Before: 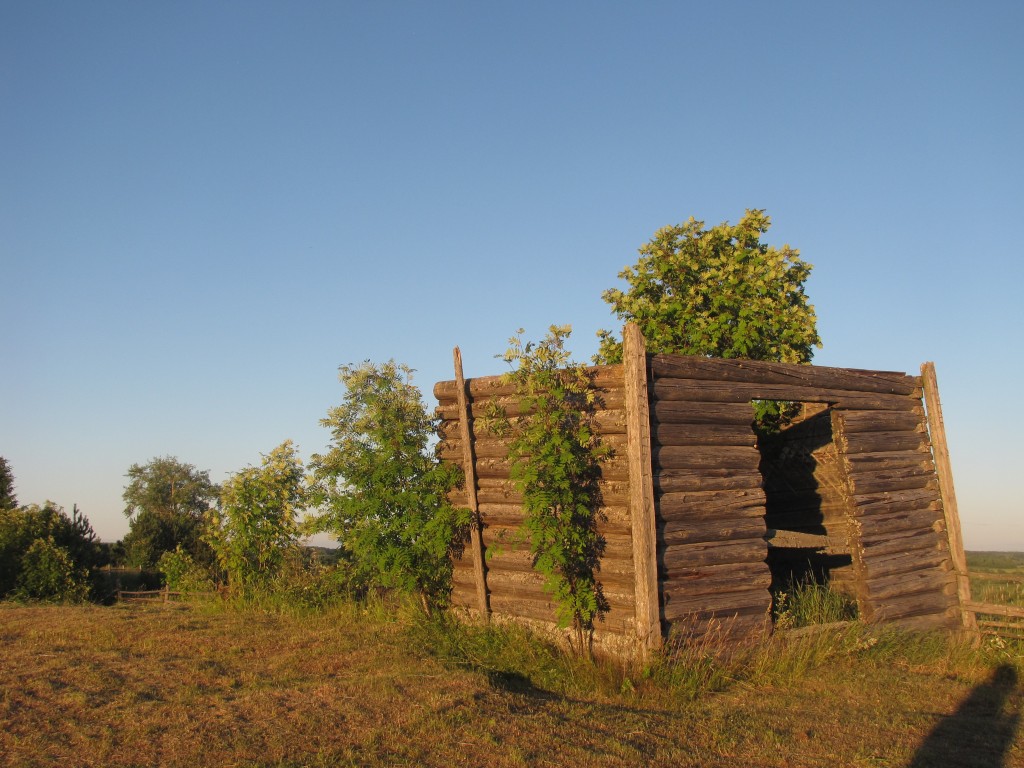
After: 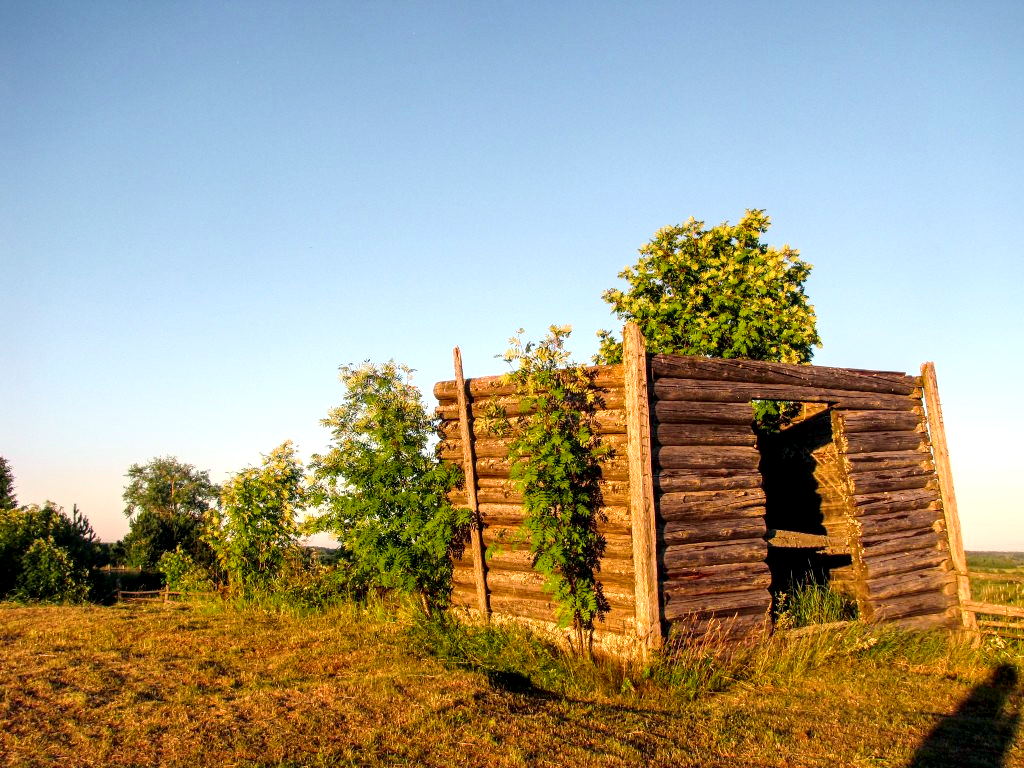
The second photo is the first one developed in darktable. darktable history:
tone curve: curves: ch0 [(0.003, 0) (0.066, 0.023) (0.149, 0.094) (0.264, 0.238) (0.395, 0.421) (0.517, 0.56) (0.688, 0.743) (0.813, 0.846) (1, 1)]; ch1 [(0, 0) (0.164, 0.115) (0.337, 0.332) (0.39, 0.398) (0.464, 0.461) (0.501, 0.5) (0.521, 0.535) (0.571, 0.588) (0.652, 0.681) (0.733, 0.749) (0.811, 0.796) (1, 1)]; ch2 [(0, 0) (0.337, 0.382) (0.464, 0.476) (0.501, 0.502) (0.527, 0.54) (0.556, 0.567) (0.6, 0.59) (0.687, 0.675) (1, 1)], color space Lab, independent channels, preserve colors none
color balance rgb: shadows lift › chroma 4.21%, shadows lift › hue 252.22°, highlights gain › chroma 1.36%, highlights gain › hue 50.24°, perceptual saturation grading › mid-tones 6.33%, perceptual saturation grading › shadows 72.44%, perceptual brilliance grading › highlights 11.59%, contrast 5.05%
local contrast: detail 150%
base curve: curves: ch0 [(0, 0) (0.666, 0.806) (1, 1)]
